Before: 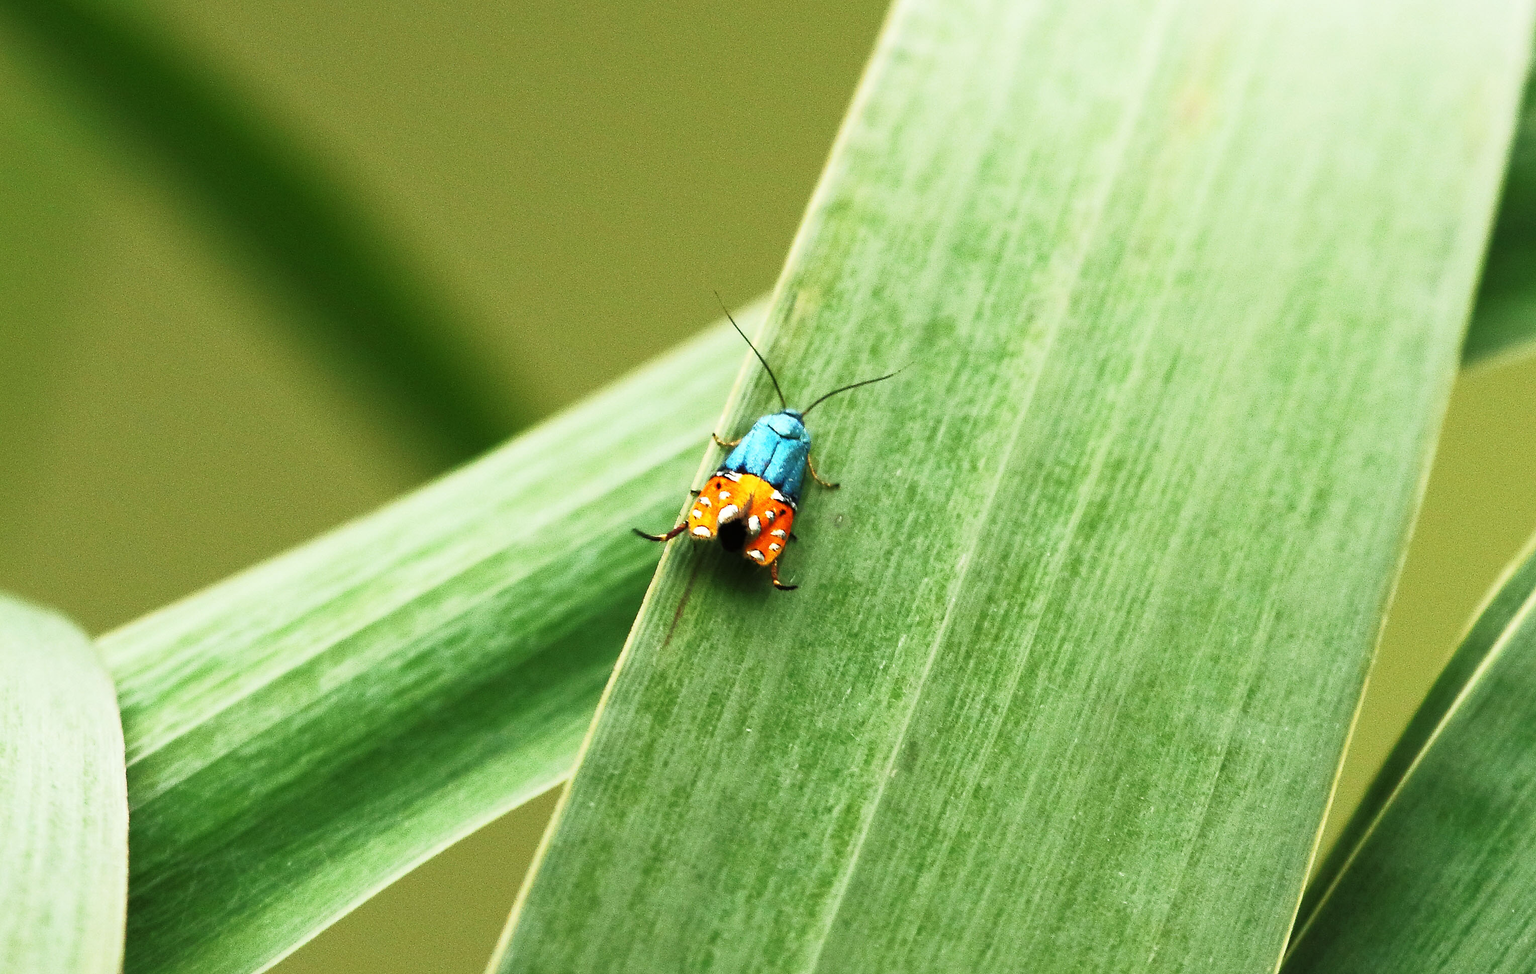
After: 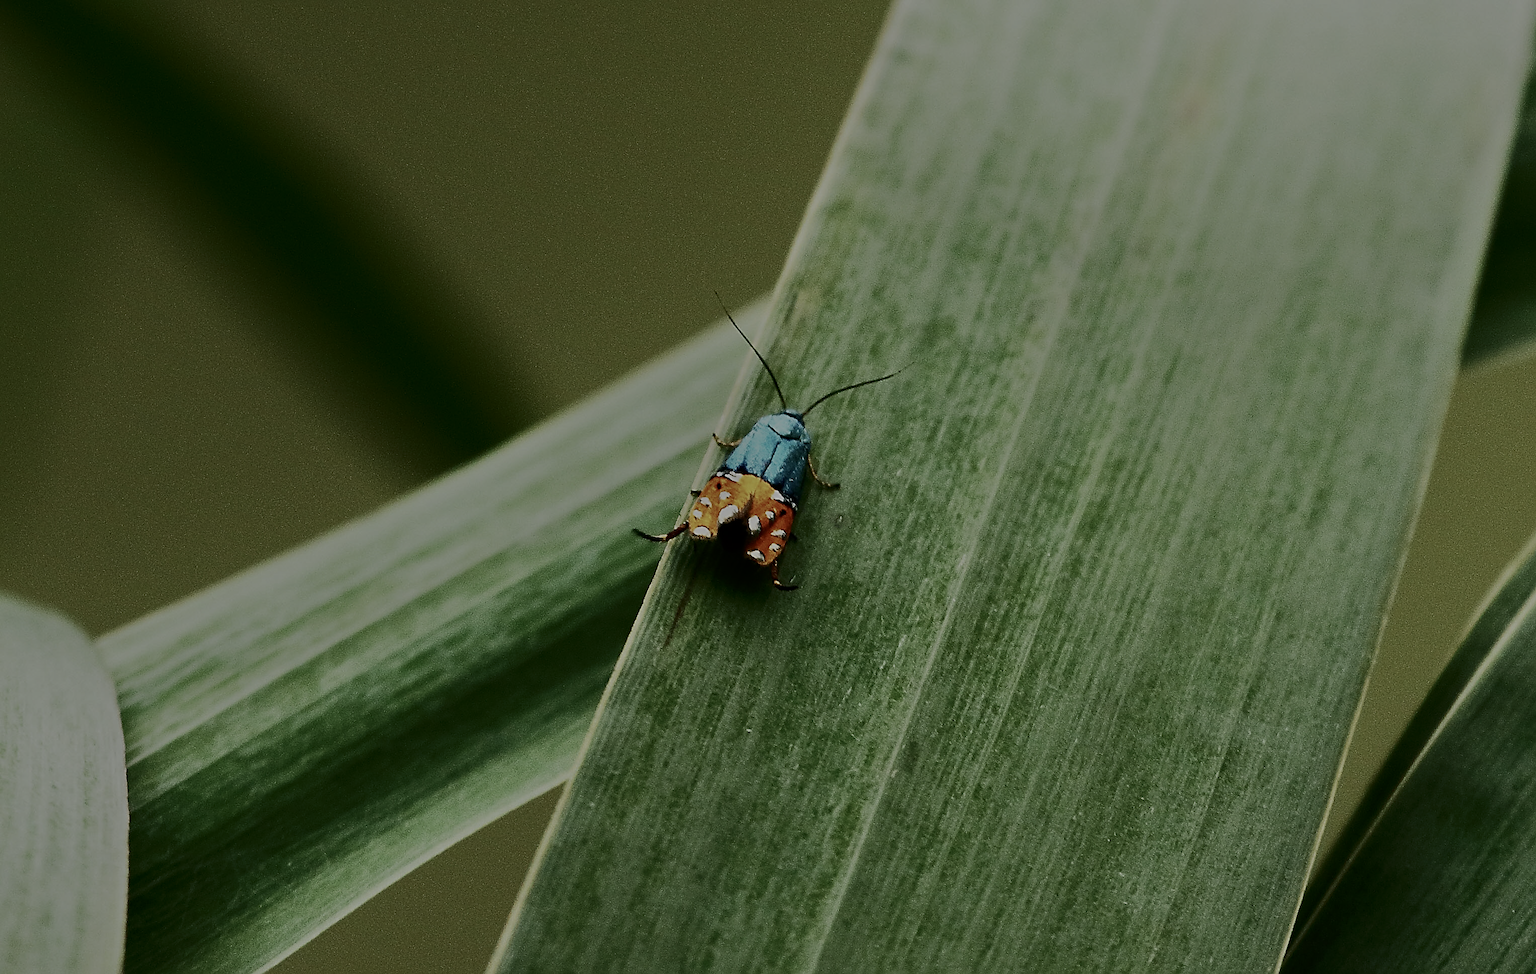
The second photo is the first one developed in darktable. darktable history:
tone equalizer: -8 EV -2 EV, -7 EV -2 EV, -6 EV -2 EV, -5 EV -2 EV, -4 EV -2 EV, -3 EV -2 EV, -2 EV -2 EV, -1 EV -1.63 EV, +0 EV -2 EV
sharpen: radius 2.531, amount 0.628
contrast brightness saturation: contrast 0.25, saturation -0.31
